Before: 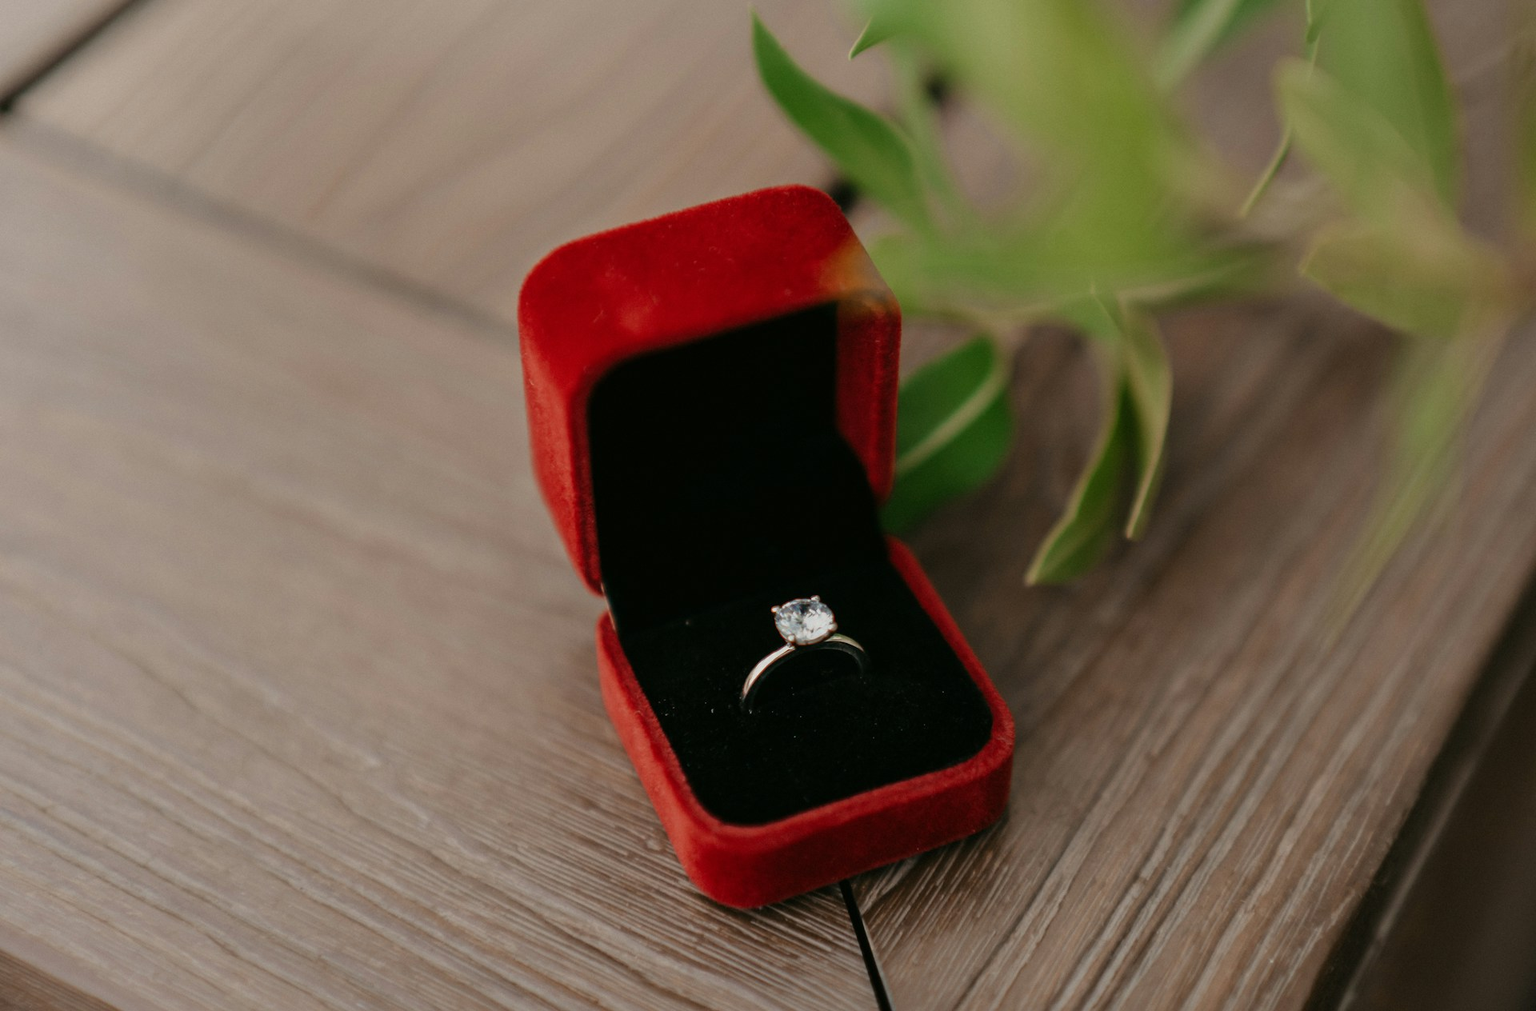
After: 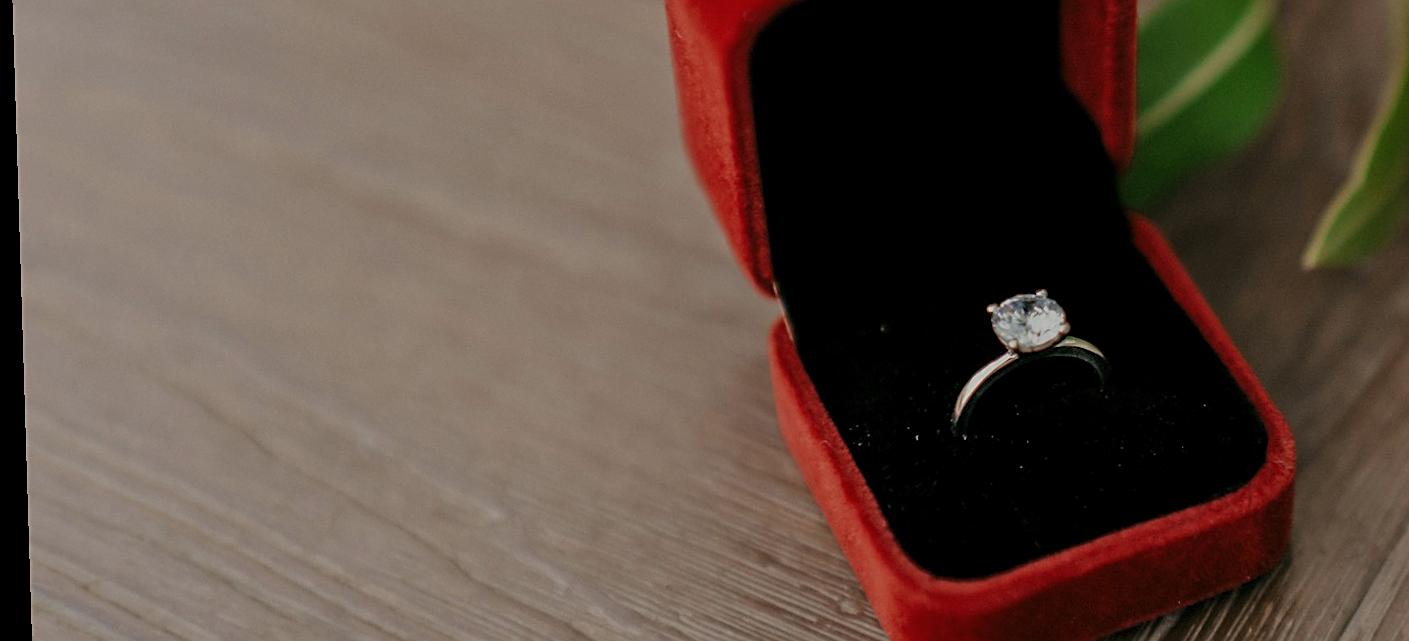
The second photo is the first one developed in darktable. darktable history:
sharpen: on, module defaults
tone equalizer: -8 EV 0.25 EV, -7 EV 0.417 EV, -6 EV 0.417 EV, -5 EV 0.25 EV, -3 EV -0.25 EV, -2 EV -0.417 EV, -1 EV -0.417 EV, +0 EV -0.25 EV, edges refinement/feathering 500, mask exposure compensation -1.57 EV, preserve details guided filter
crop: top 36.498%, right 27.964%, bottom 14.995%
levels: levels [0.026, 0.507, 0.987]
rotate and perspective: rotation -1.75°, automatic cropping off
